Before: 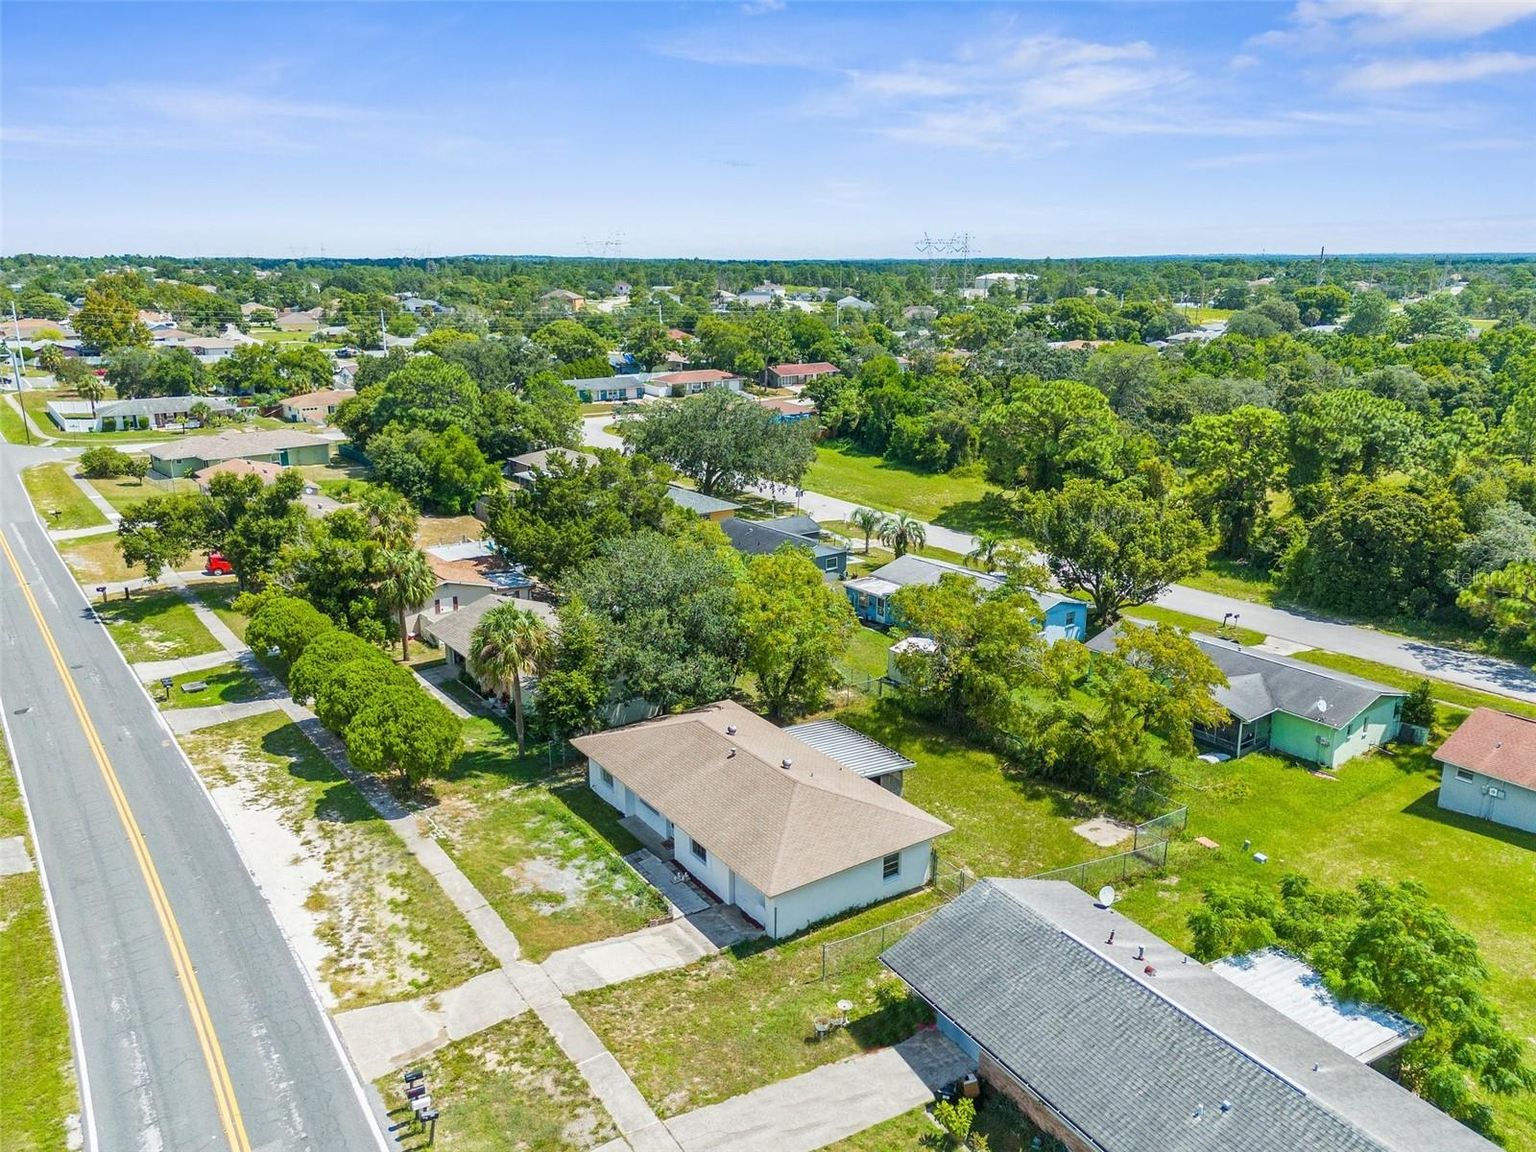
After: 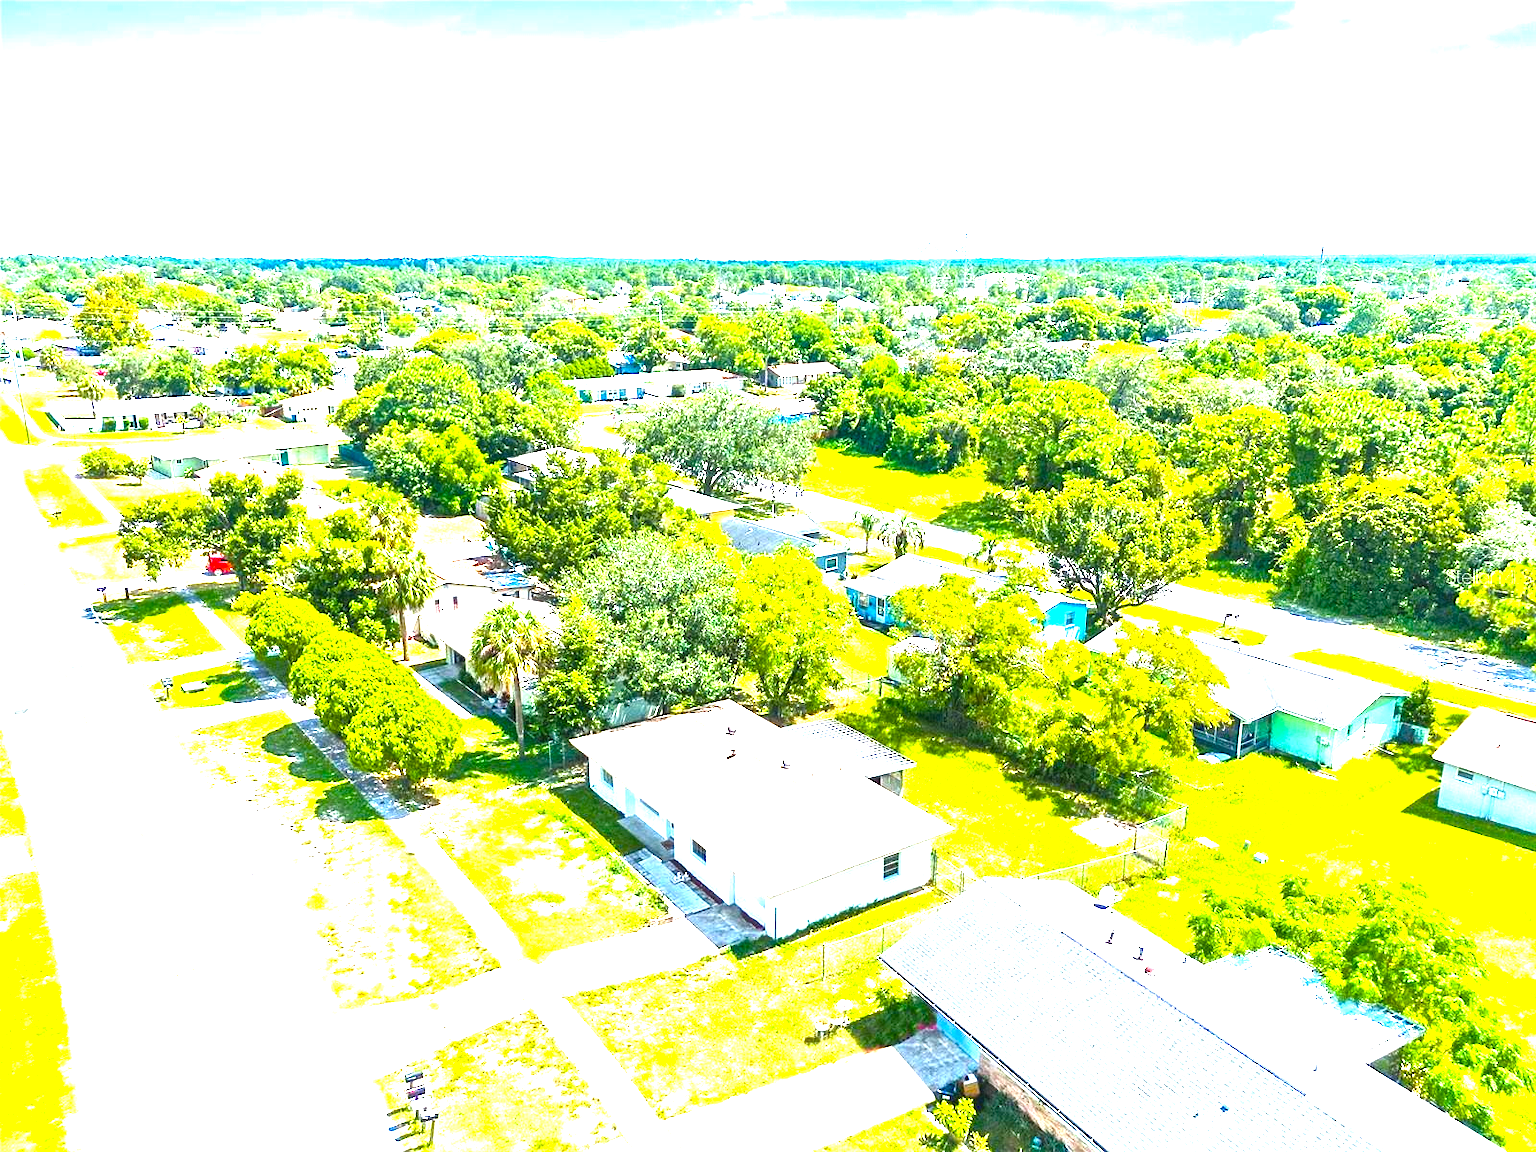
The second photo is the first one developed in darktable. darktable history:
color balance rgb: power › hue 62.33°, global offset › luminance 0.733%, perceptual saturation grading › global saturation 34.823%, perceptual saturation grading › highlights -29.812%, perceptual saturation grading › shadows 35.549%, perceptual brilliance grading › global brilliance 25.224%, global vibrance 15.096%
exposure: black level correction 0.001, exposure 1.729 EV, compensate highlight preservation false
tone equalizer: -8 EV 0.272 EV, -7 EV 0.439 EV, -6 EV 0.456 EV, -5 EV 0.244 EV, -3 EV -0.285 EV, -2 EV -0.443 EV, -1 EV -0.423 EV, +0 EV -0.229 EV, smoothing diameter 24.9%, edges refinement/feathering 5.89, preserve details guided filter
